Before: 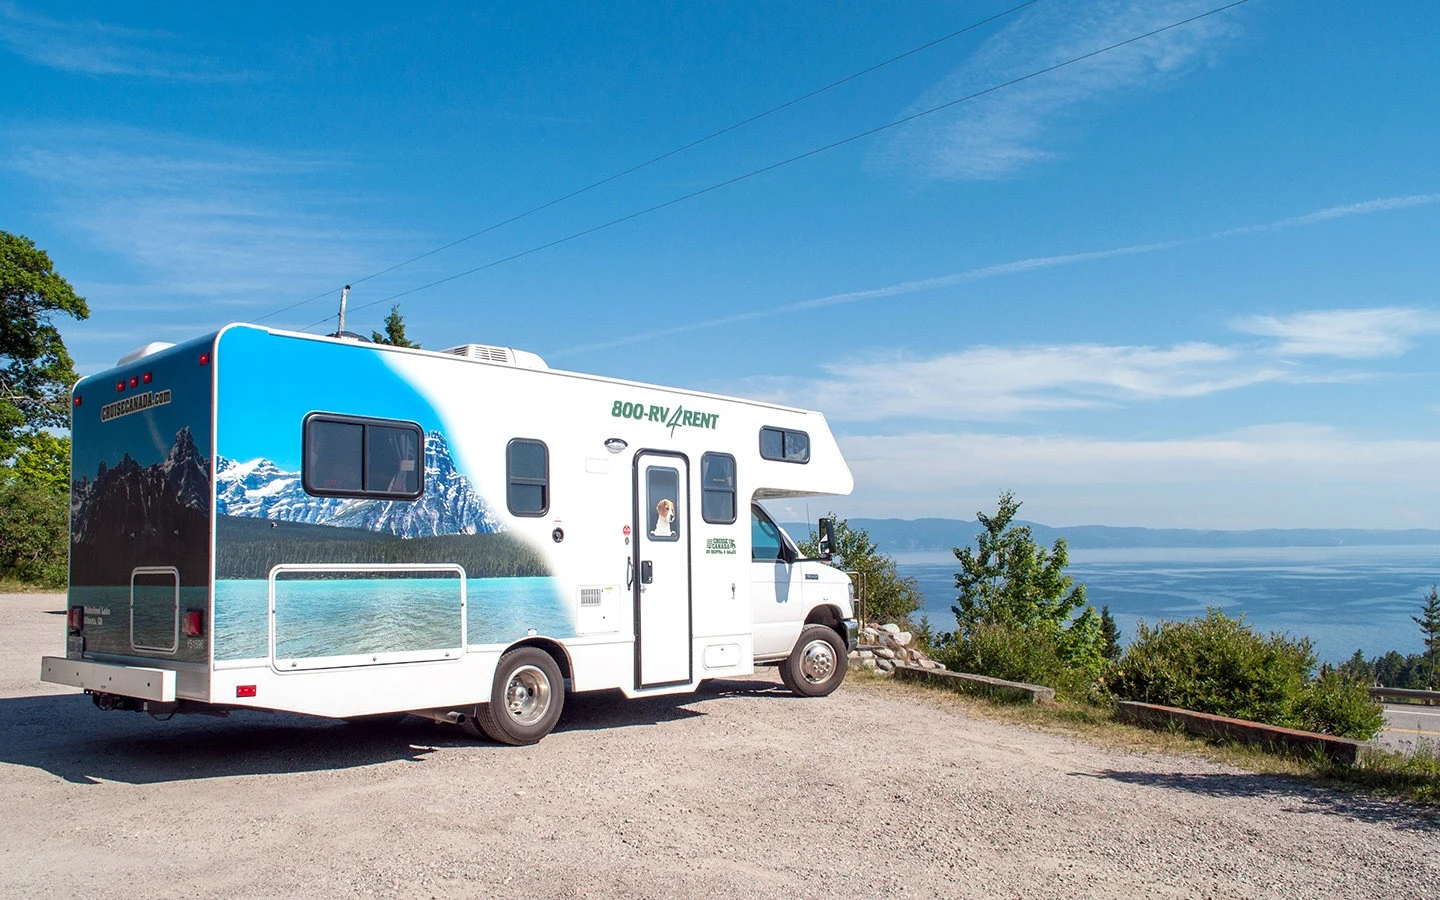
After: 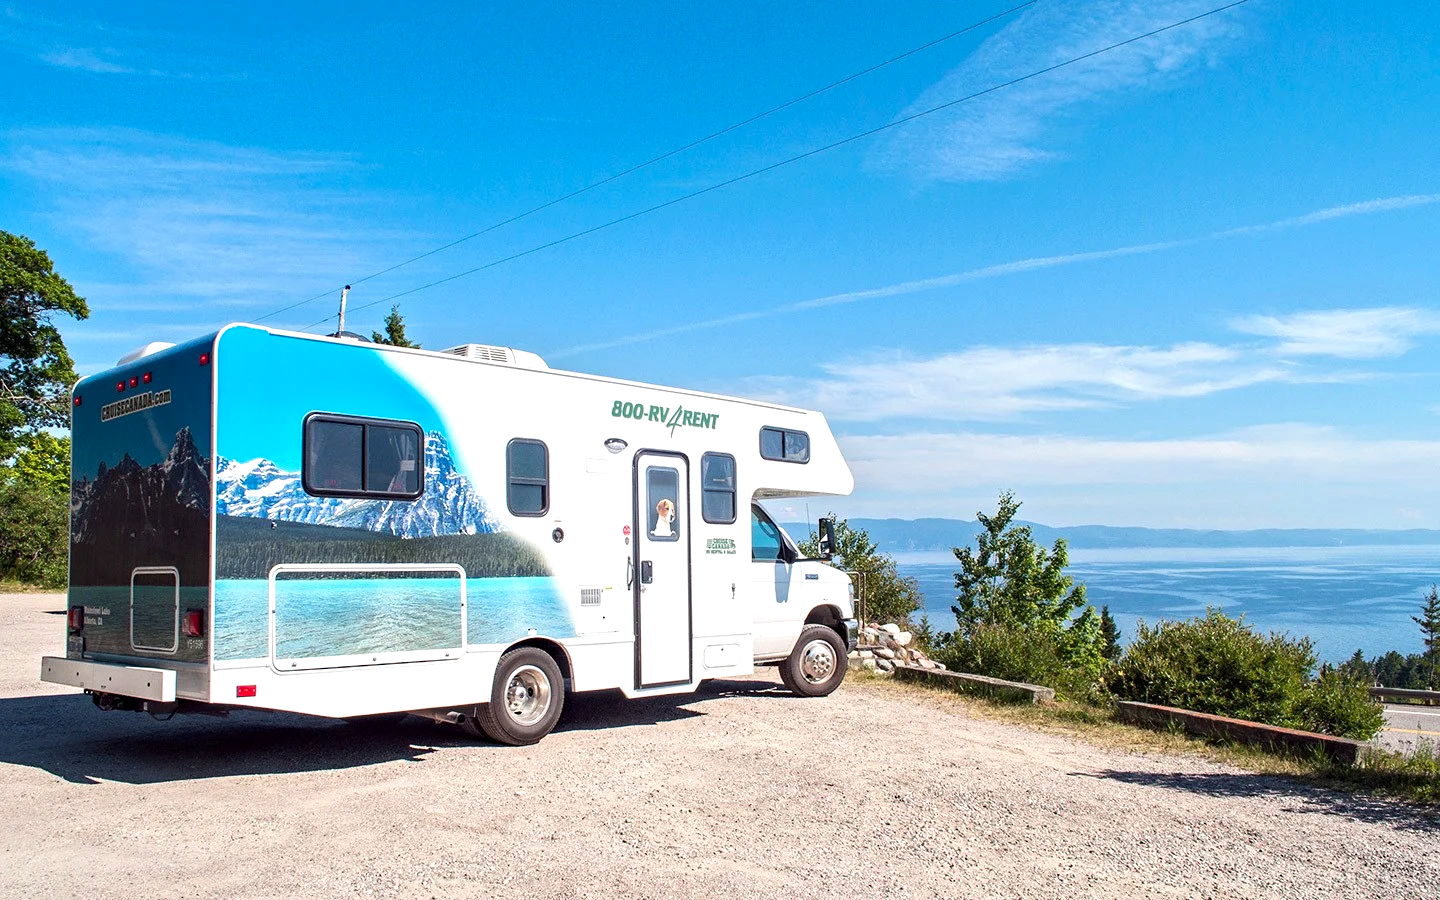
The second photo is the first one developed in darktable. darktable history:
tone equalizer: -8 EV 0.007 EV, -7 EV -0.026 EV, -6 EV 0.039 EV, -5 EV 0.022 EV, -4 EV 0.289 EV, -3 EV 0.657 EV, -2 EV 0.572 EV, -1 EV 0.177 EV, +0 EV 0.044 EV, smoothing diameter 2.03%, edges refinement/feathering 19.46, mask exposure compensation -1.57 EV, filter diffusion 5
exposure: exposure -0.069 EV, compensate highlight preservation false
haze removal: compatibility mode true, adaptive false
